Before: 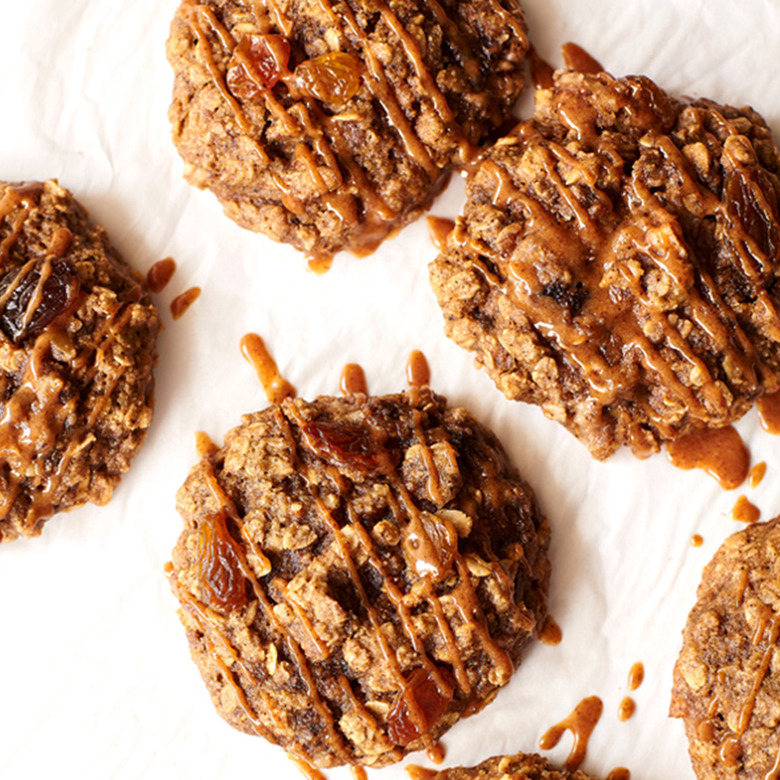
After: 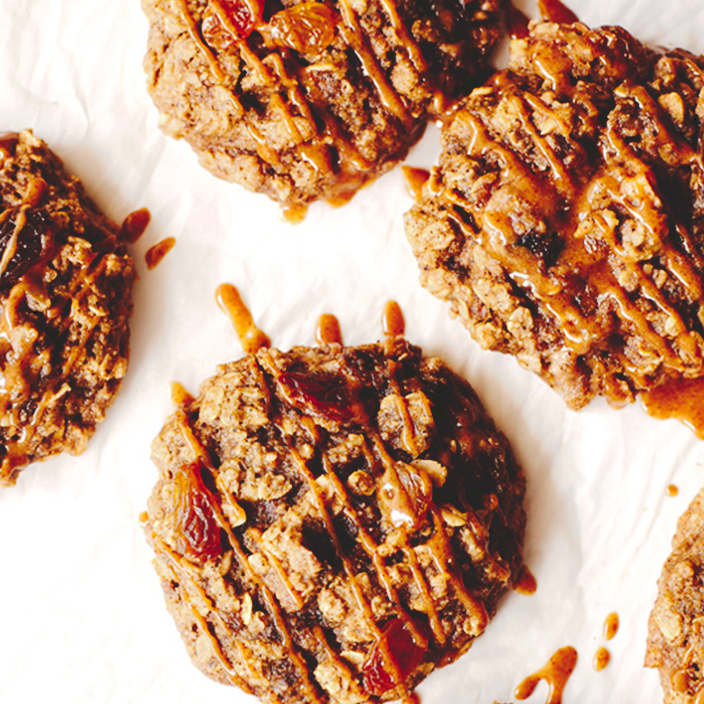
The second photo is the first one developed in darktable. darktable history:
tone curve: curves: ch0 [(0, 0) (0.003, 0.14) (0.011, 0.141) (0.025, 0.141) (0.044, 0.142) (0.069, 0.146) (0.1, 0.151) (0.136, 0.16) (0.177, 0.182) (0.224, 0.214) (0.277, 0.272) (0.335, 0.35) (0.399, 0.453) (0.468, 0.548) (0.543, 0.634) (0.623, 0.715) (0.709, 0.778) (0.801, 0.848) (0.898, 0.902) (1, 1)], preserve colors none
base curve: curves: ch0 [(0, 0) (0.303, 0.277) (1, 1)]
crop: left 3.305%, top 6.436%, right 6.389%, bottom 3.258%
color balance rgb: on, module defaults
